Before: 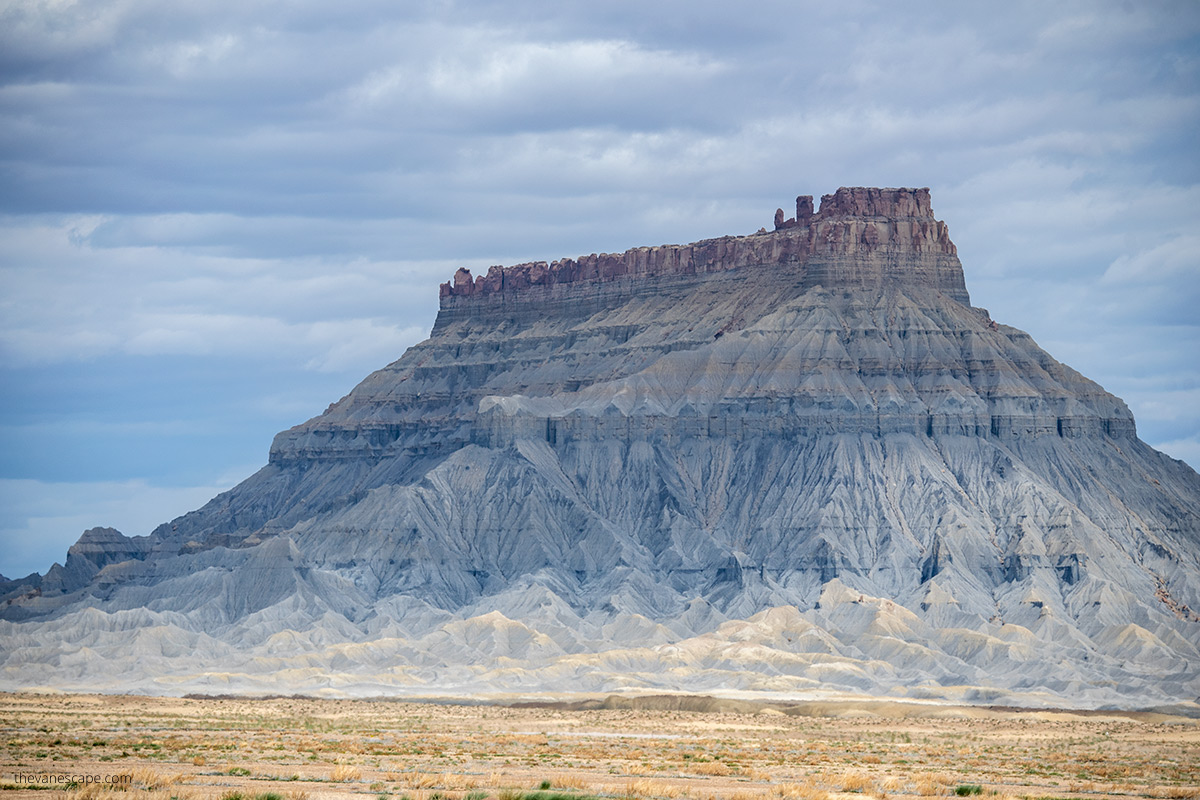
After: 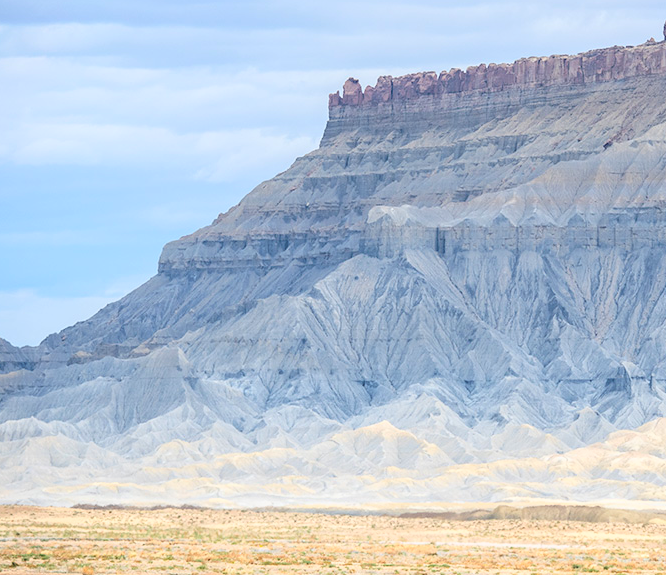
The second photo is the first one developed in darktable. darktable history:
base curve: curves: ch0 [(0, 0) (0.666, 0.806) (1, 1)]
contrast brightness saturation: brightness 0.271
crop: left 9.295%, top 23.798%, right 35.129%, bottom 4.291%
